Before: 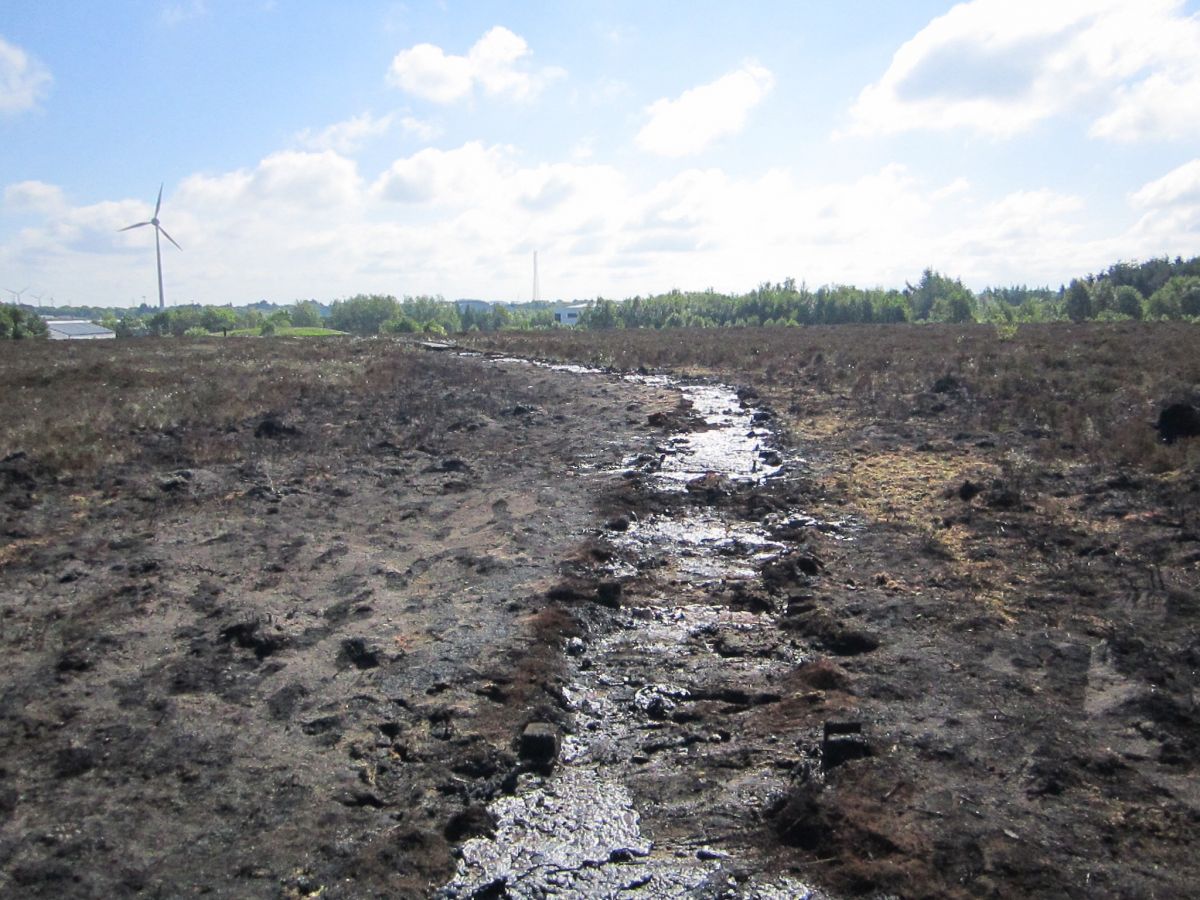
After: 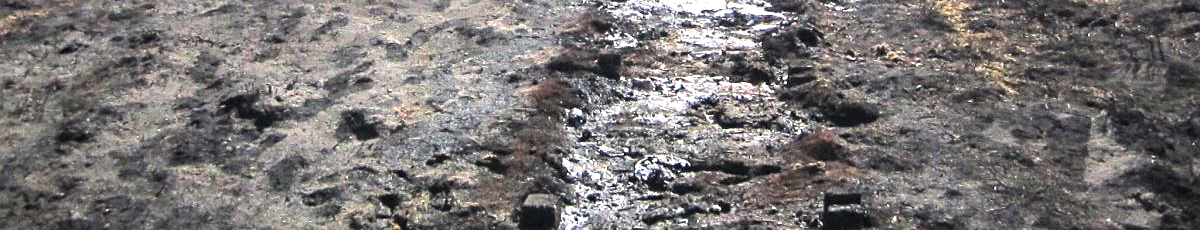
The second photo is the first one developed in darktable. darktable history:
levels: levels [0.026, 0.507, 0.987]
crop and rotate: top 58.787%, bottom 15.609%
sharpen: amount 0.214
exposure: black level correction -0.001, exposure 0.91 EV, compensate highlight preservation false
